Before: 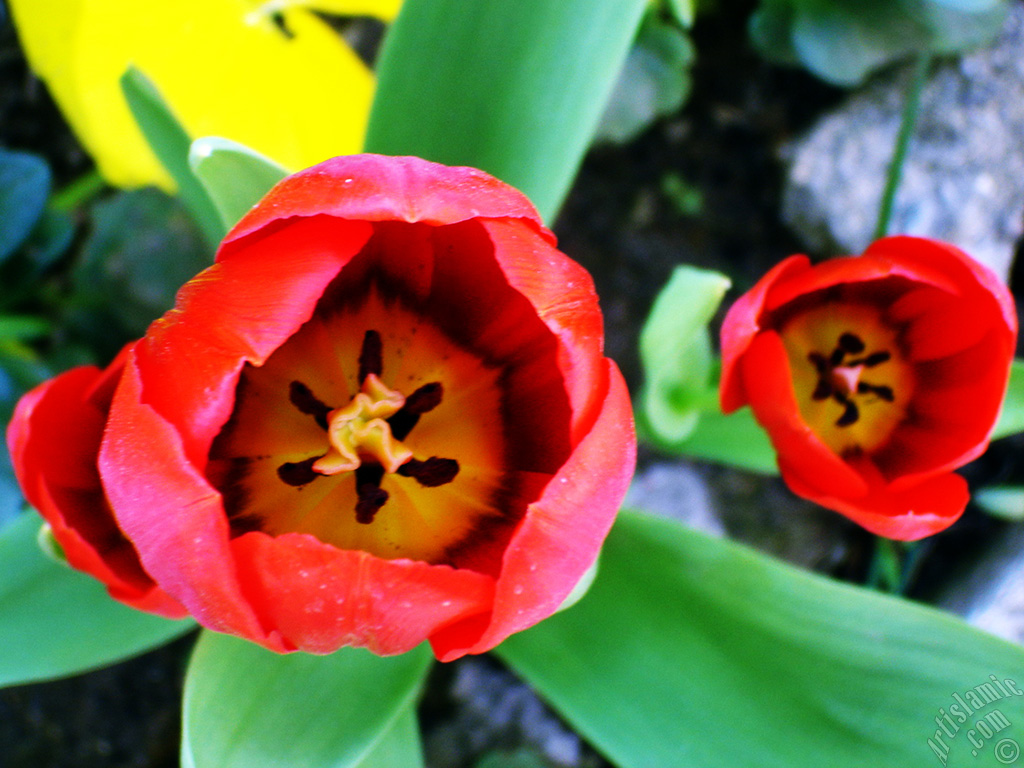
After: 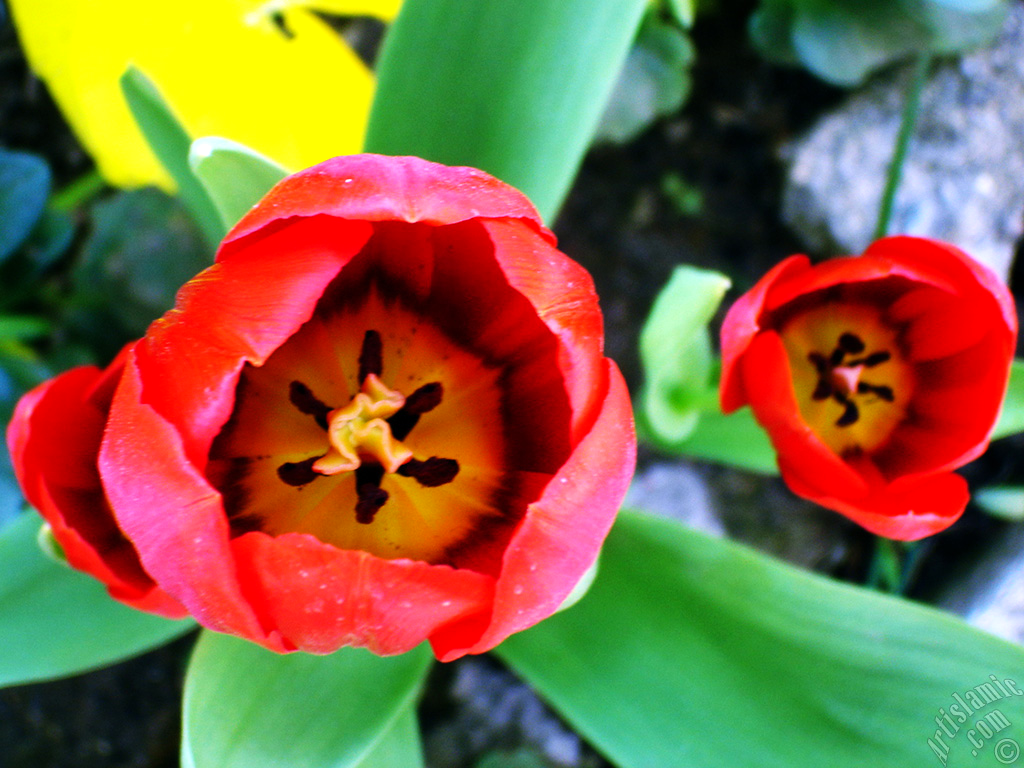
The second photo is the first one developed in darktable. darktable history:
levels: levels [0, 0.476, 0.951]
tone equalizer: on, module defaults
